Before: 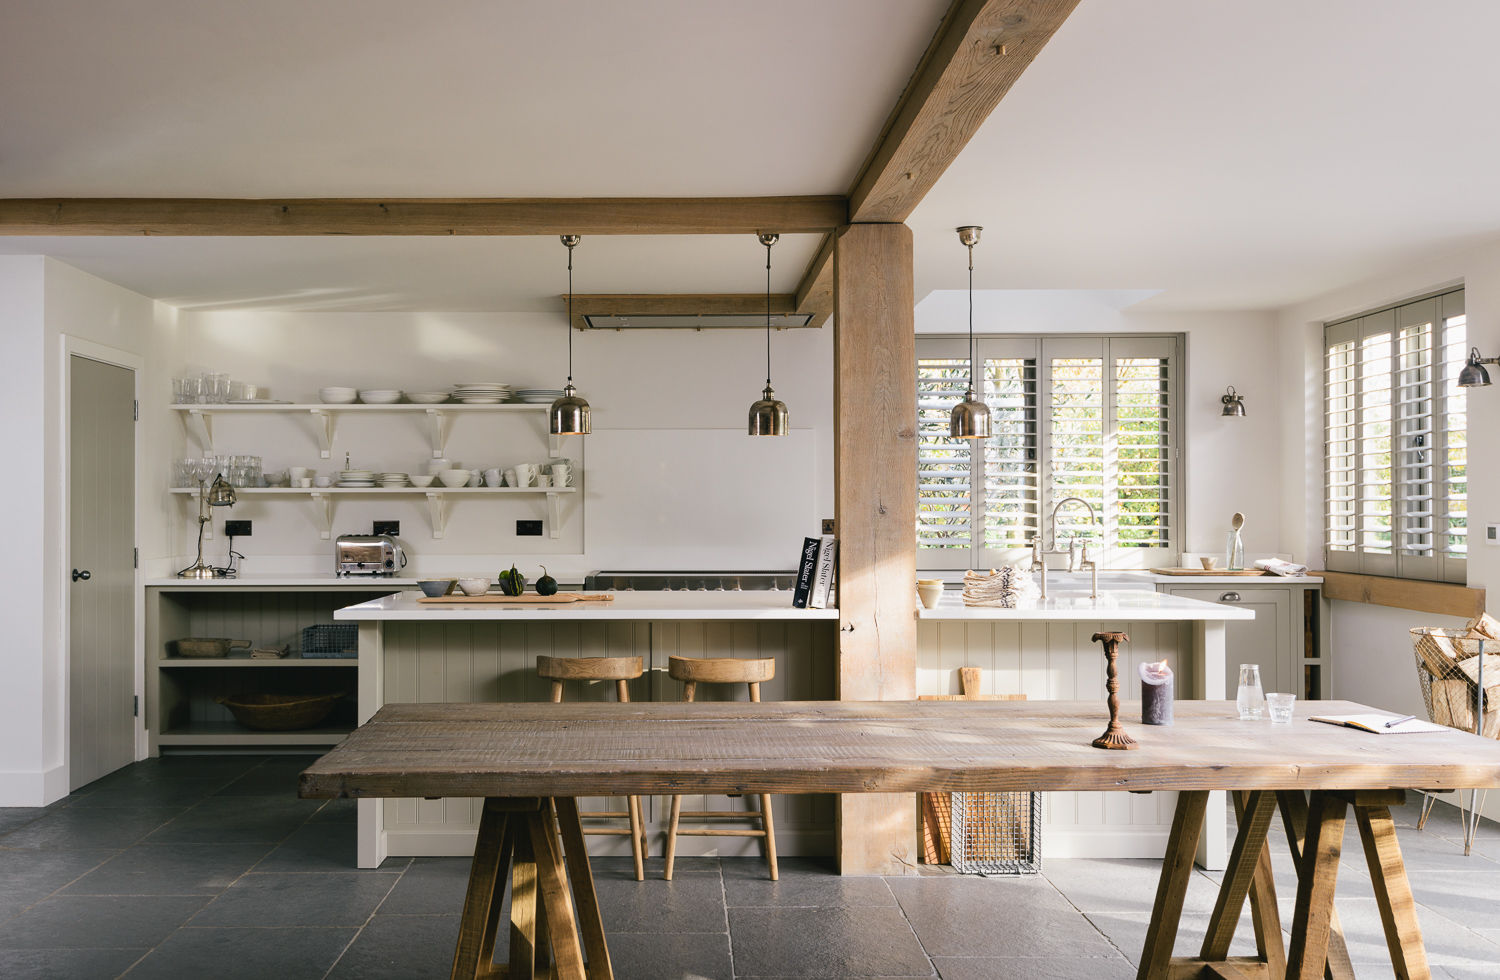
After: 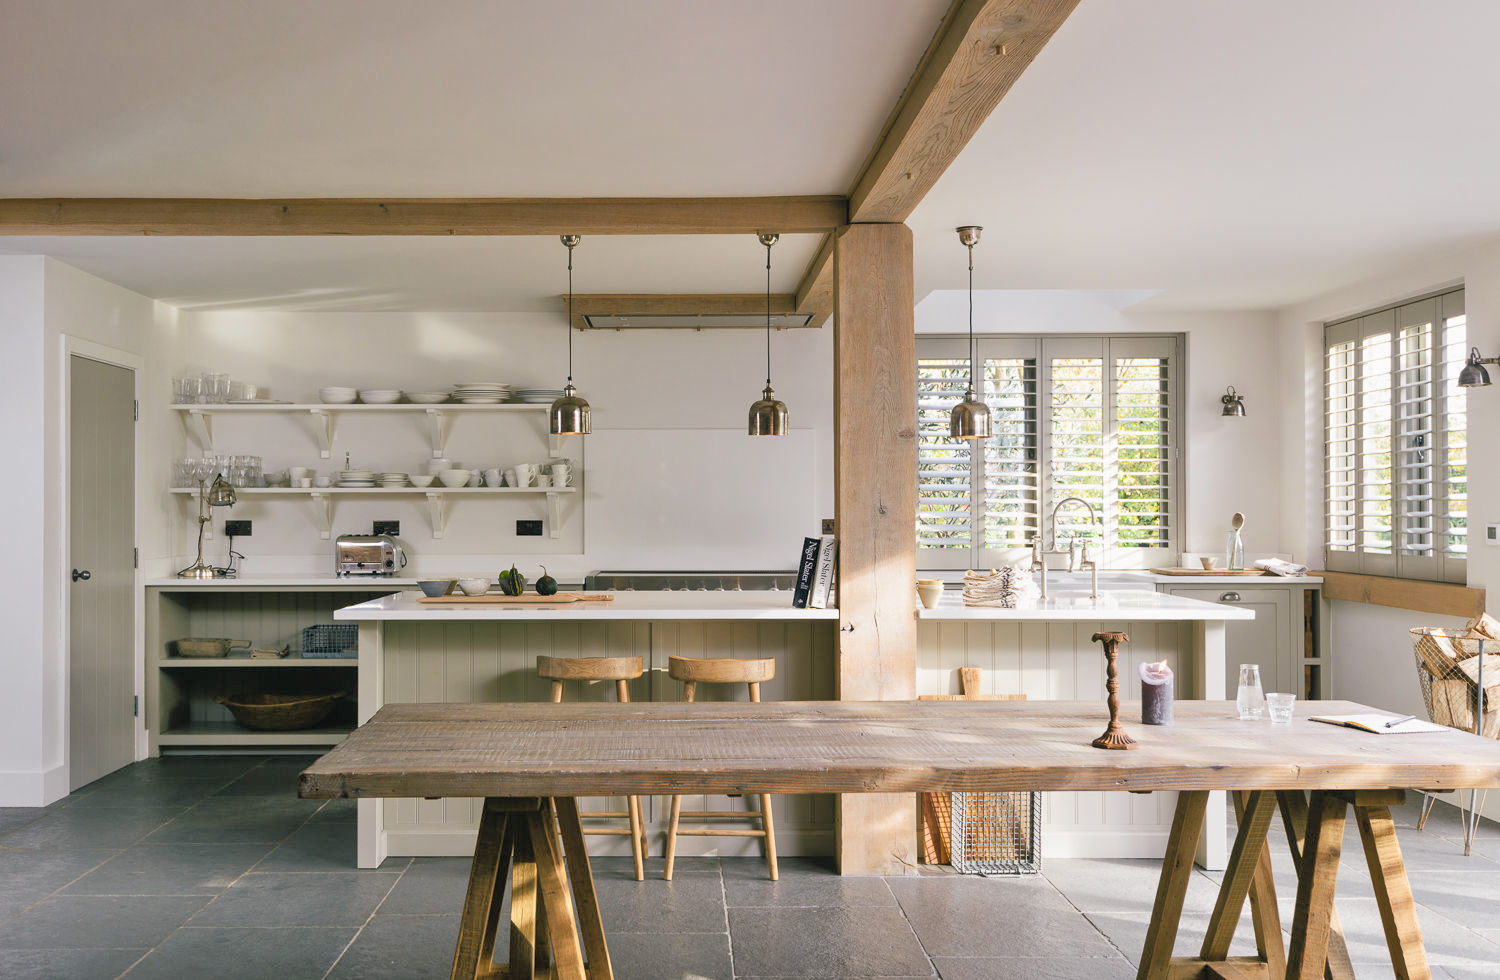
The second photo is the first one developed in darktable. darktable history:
tone equalizer: -7 EV 0.148 EV, -6 EV 0.588 EV, -5 EV 1.19 EV, -4 EV 1.33 EV, -3 EV 1.18 EV, -2 EV 0.6 EV, -1 EV 0.146 EV
